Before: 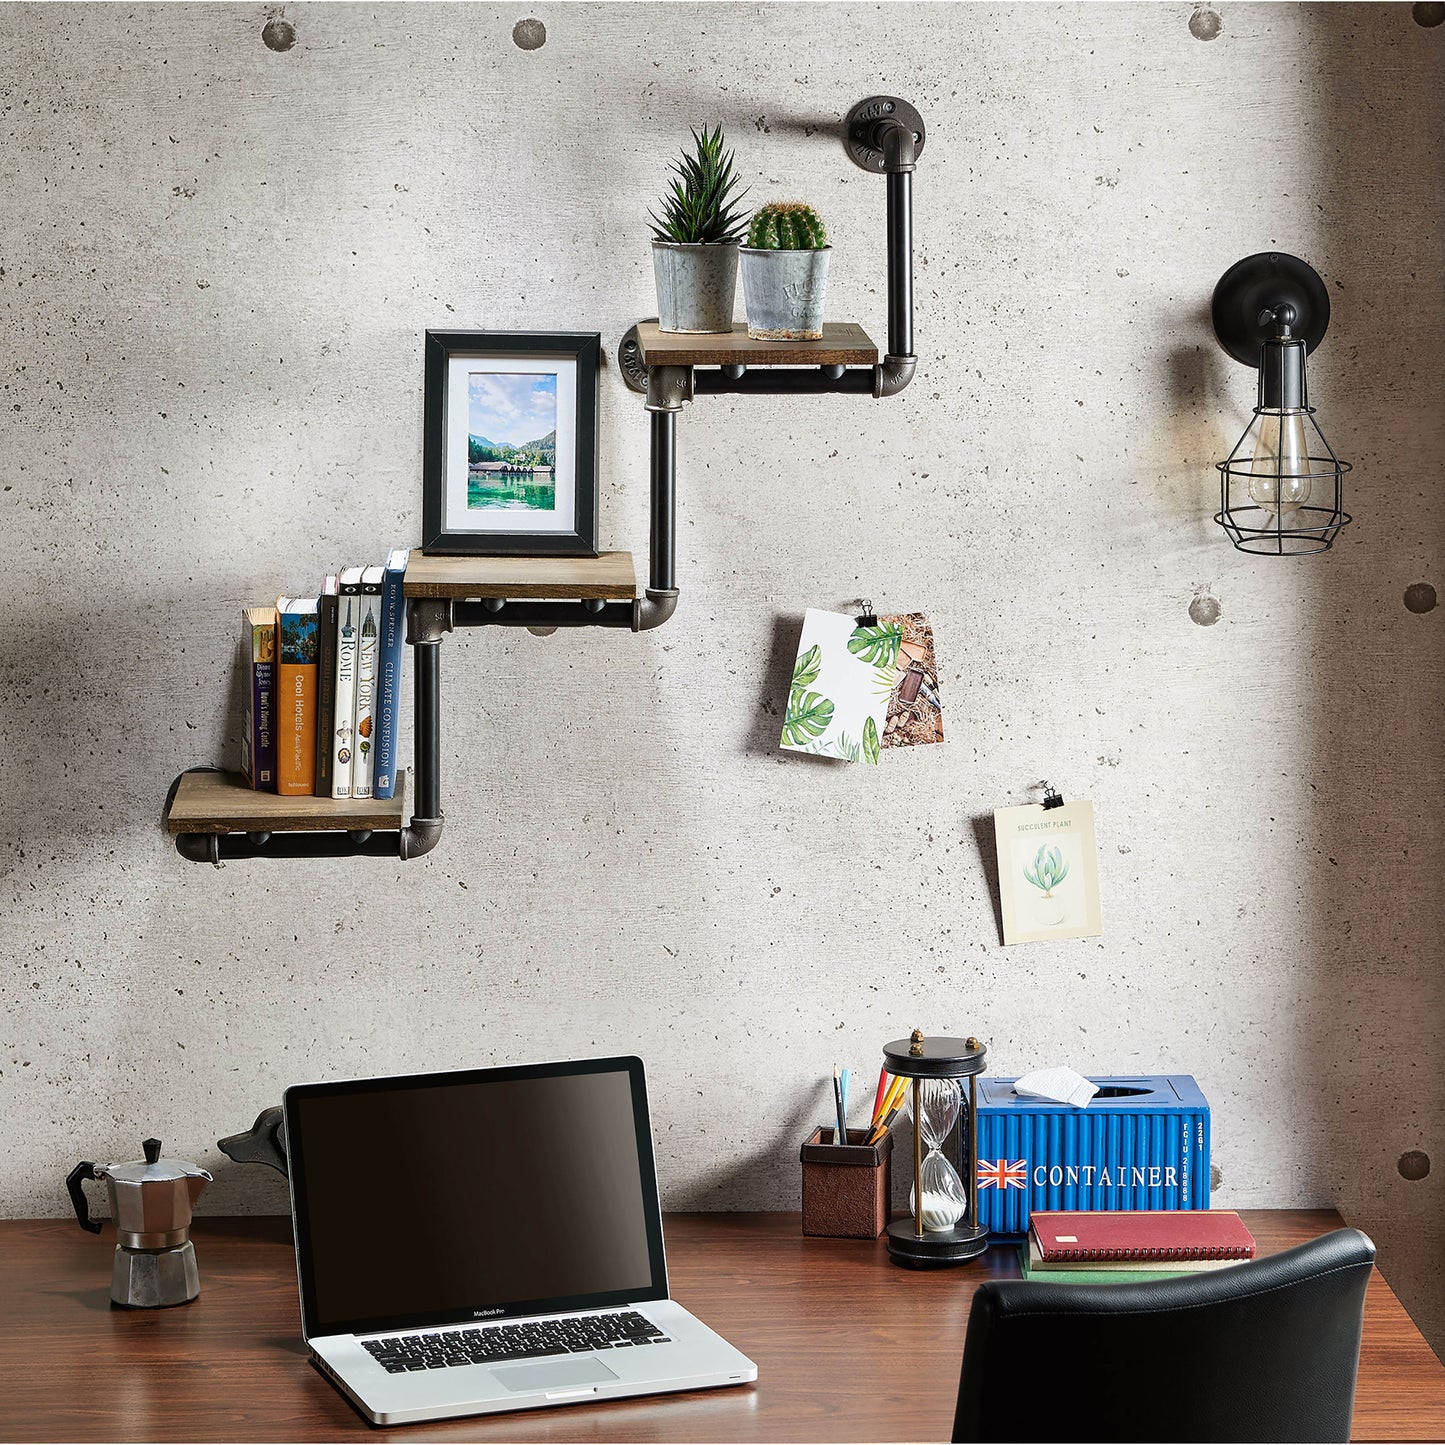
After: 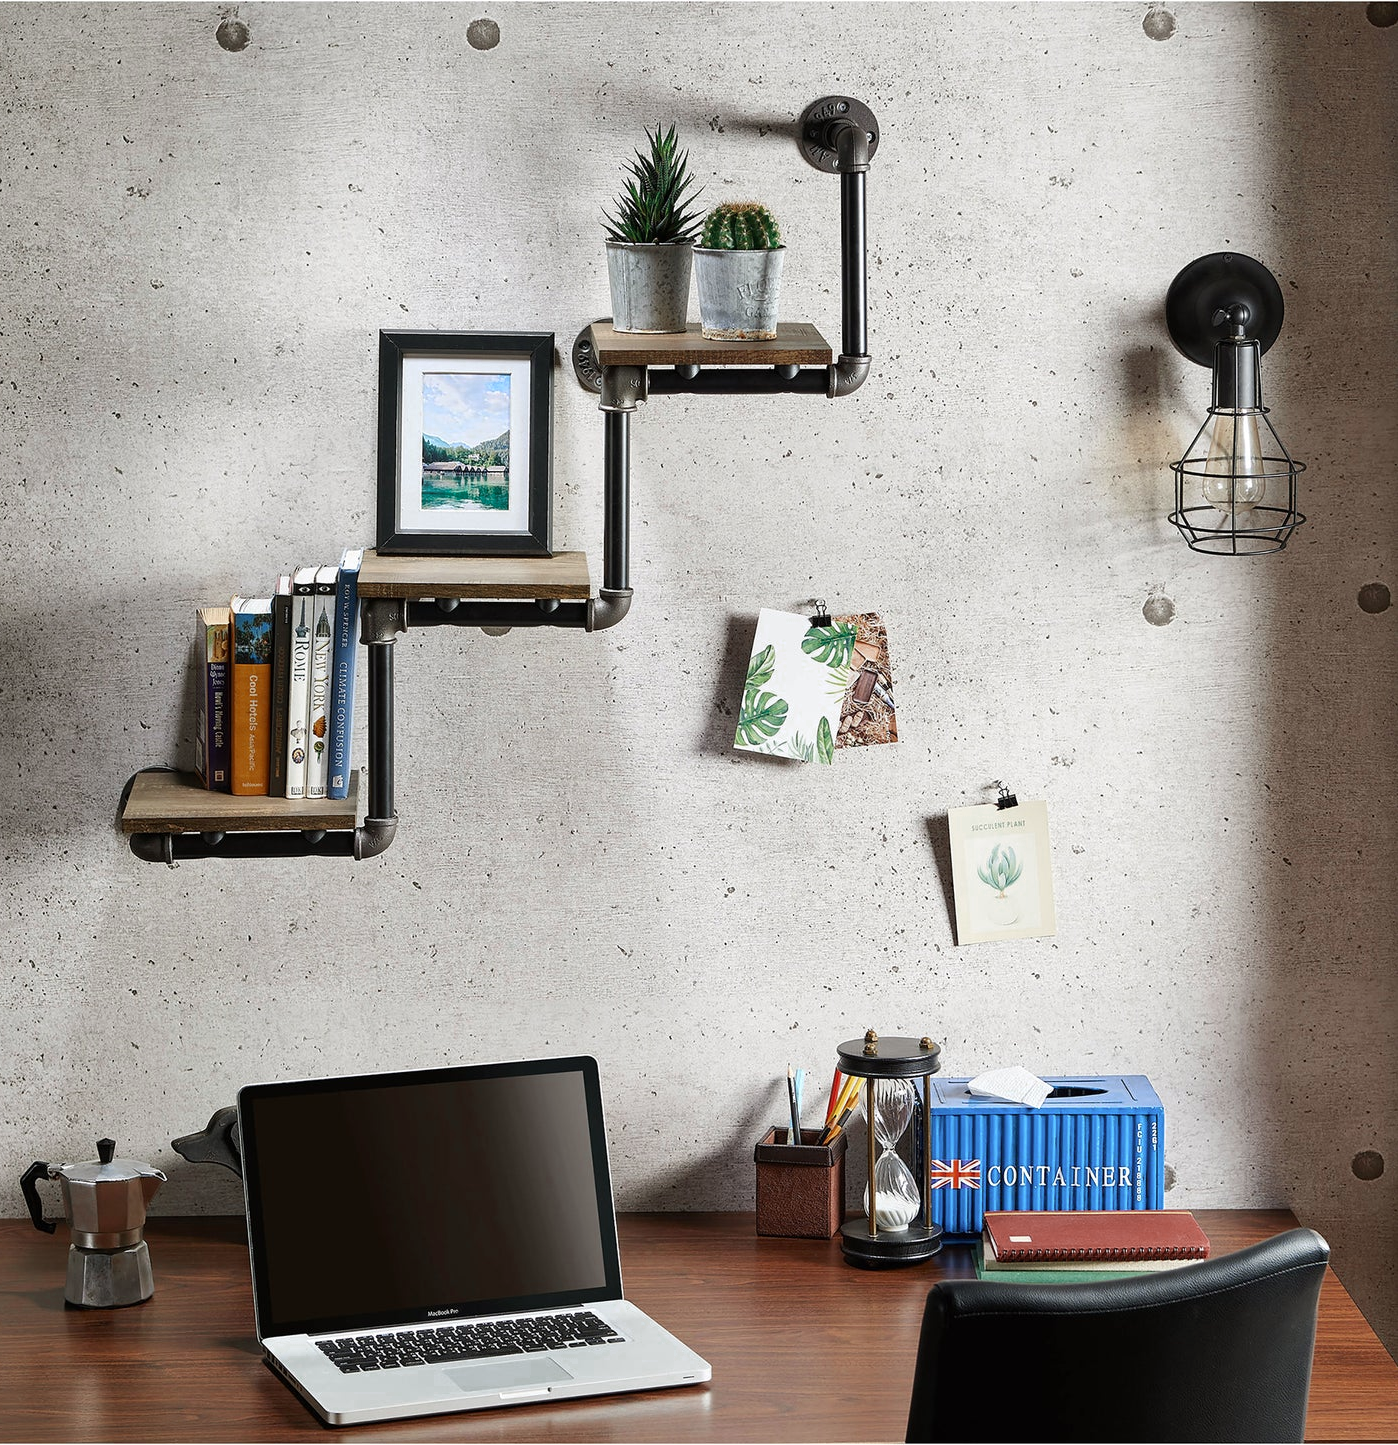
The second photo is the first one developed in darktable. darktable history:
crop and rotate: left 3.238%
color zones: curves: ch0 [(0, 0.5) (0.125, 0.4) (0.25, 0.5) (0.375, 0.4) (0.5, 0.4) (0.625, 0.6) (0.75, 0.6) (0.875, 0.5)]; ch1 [(0, 0.4) (0.125, 0.5) (0.25, 0.4) (0.375, 0.4) (0.5, 0.4) (0.625, 0.4) (0.75, 0.5) (0.875, 0.4)]; ch2 [(0, 0.6) (0.125, 0.5) (0.25, 0.5) (0.375, 0.6) (0.5, 0.6) (0.625, 0.5) (0.75, 0.5) (0.875, 0.5)]
